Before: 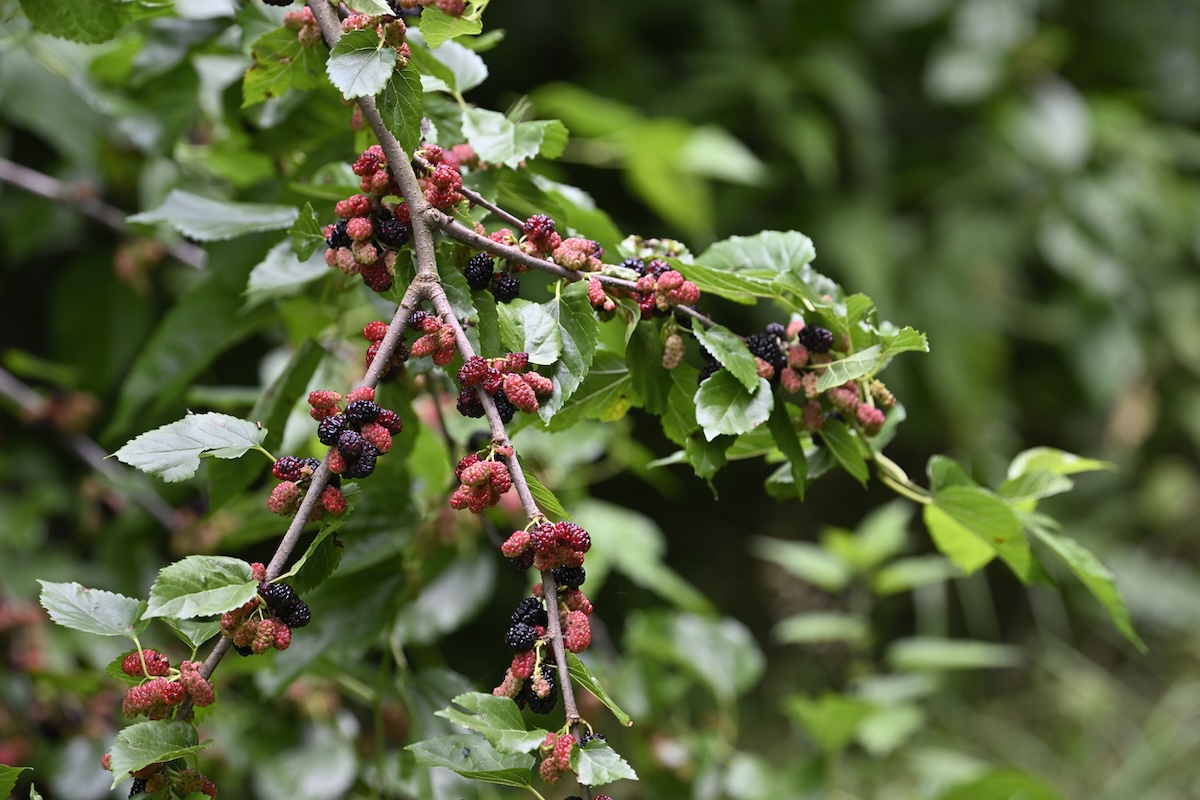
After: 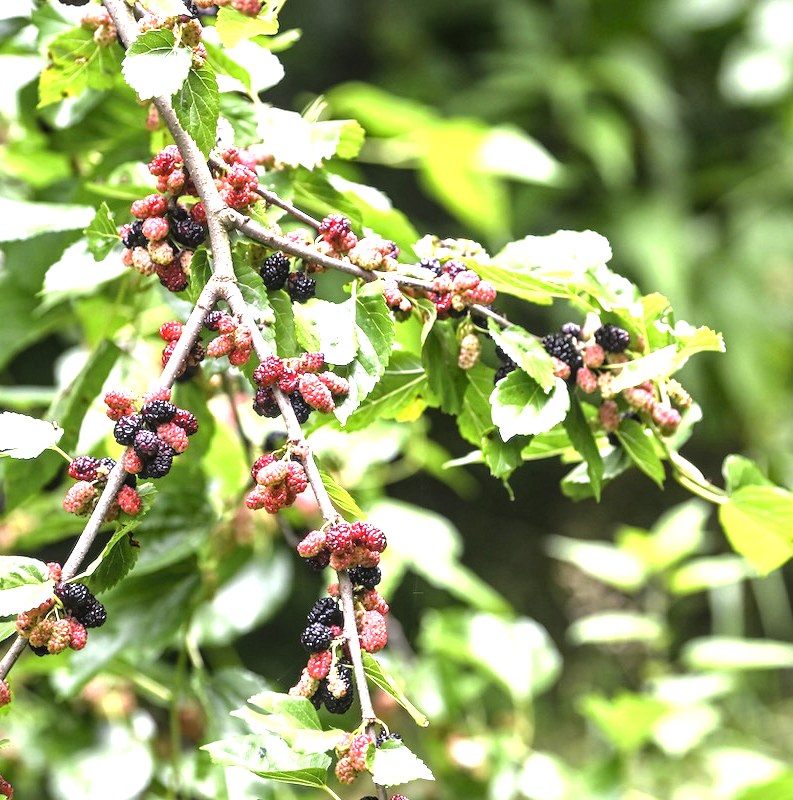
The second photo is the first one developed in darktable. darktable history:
local contrast: on, module defaults
tone equalizer: -8 EV -0.721 EV, -7 EV -0.672 EV, -6 EV -0.606 EV, -5 EV -0.369 EV, -3 EV 0.379 EV, -2 EV 0.6 EV, -1 EV 0.7 EV, +0 EV 0.757 EV
crop: left 17.022%, right 16.873%
exposure: exposure 1.207 EV, compensate exposure bias true, compensate highlight preservation false
